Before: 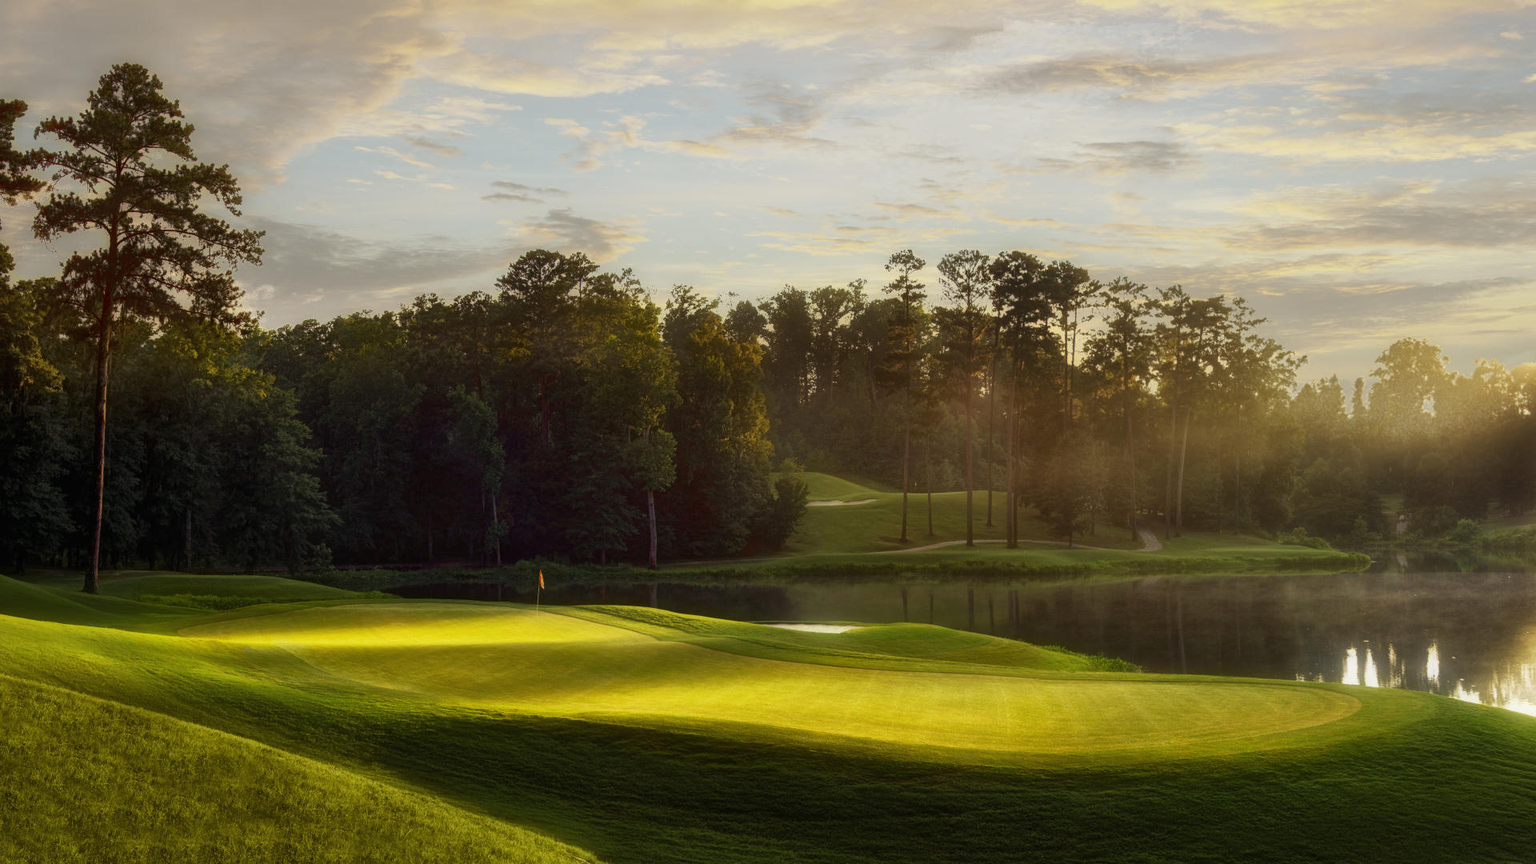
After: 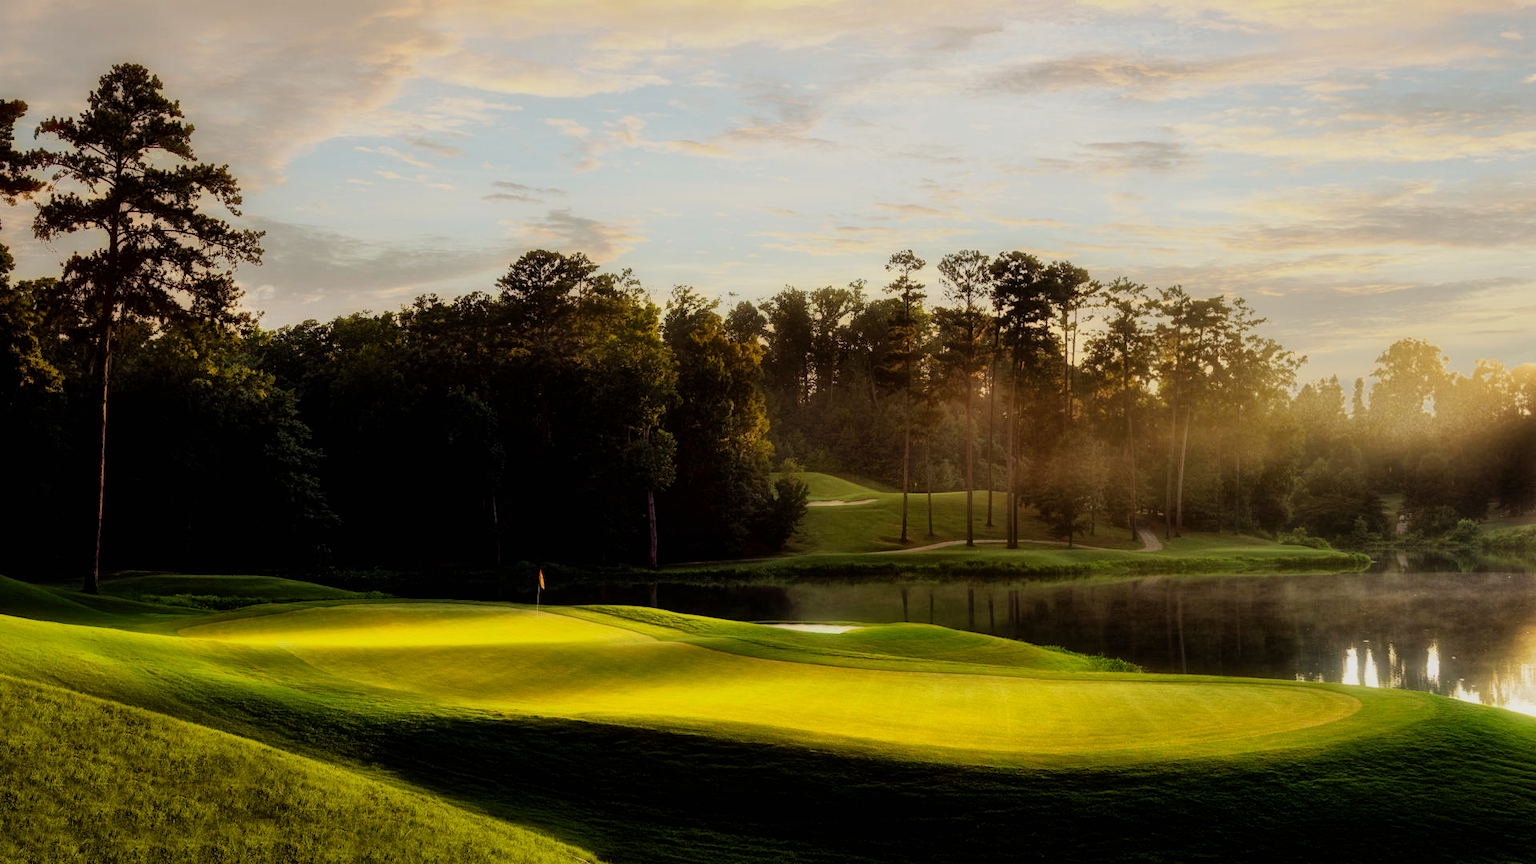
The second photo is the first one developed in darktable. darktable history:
levels: levels [0, 0.478, 1]
filmic rgb: black relative exposure -5.11 EV, white relative exposure 3.53 EV, hardness 3.16, contrast 1.185, highlights saturation mix -28.81%, iterations of high-quality reconstruction 0
